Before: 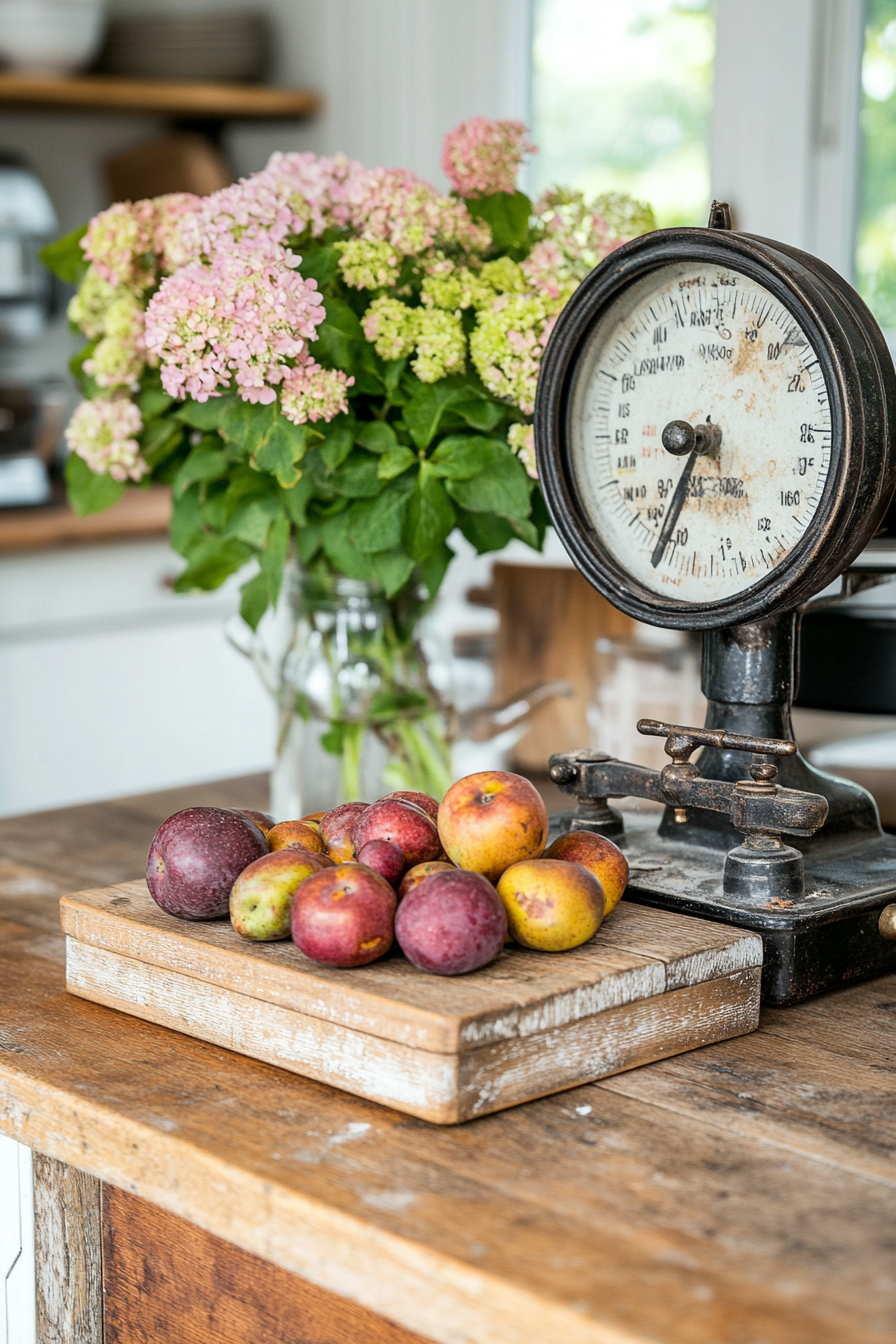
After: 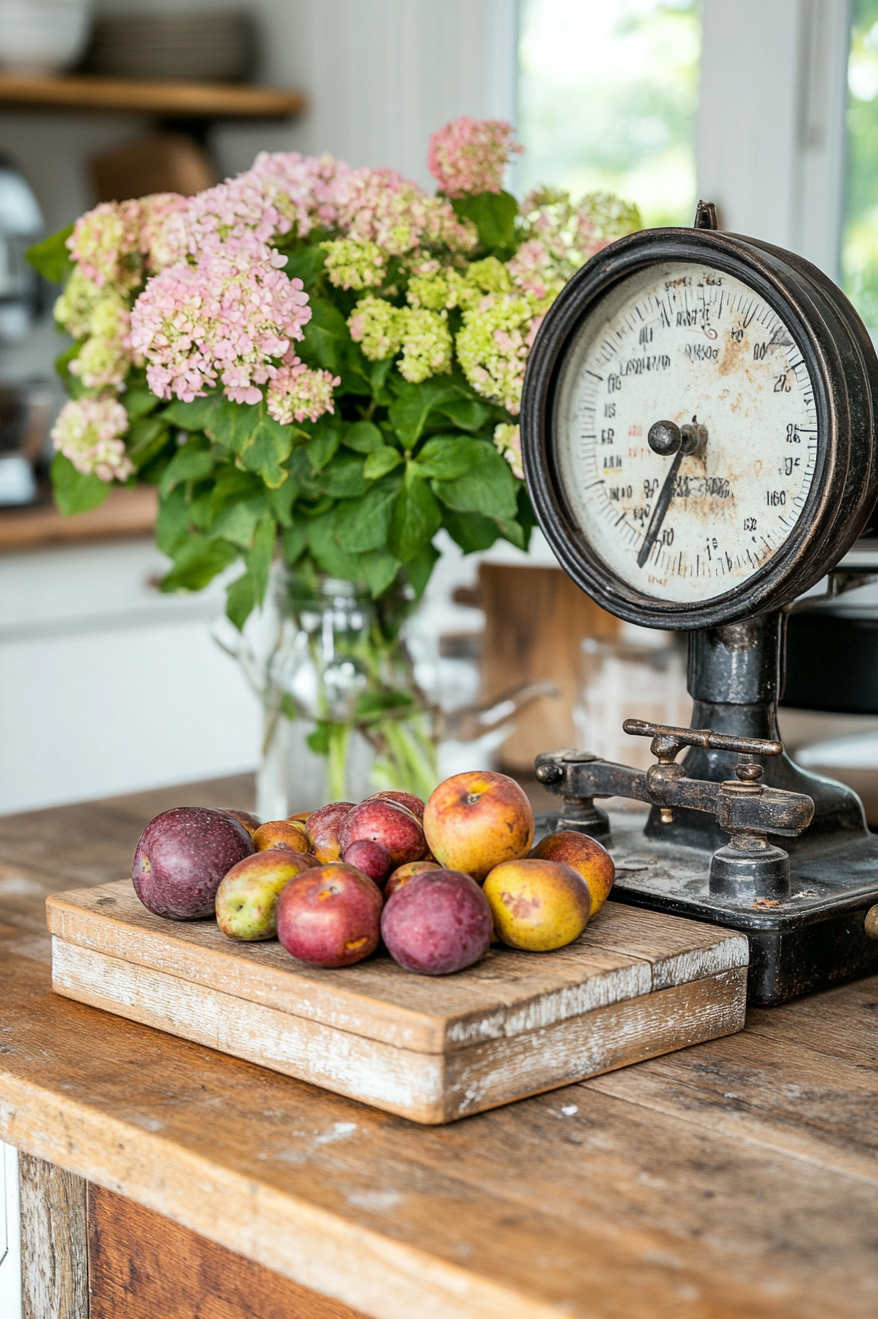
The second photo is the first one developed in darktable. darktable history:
crop: left 1.668%, right 0.282%, bottom 1.834%
